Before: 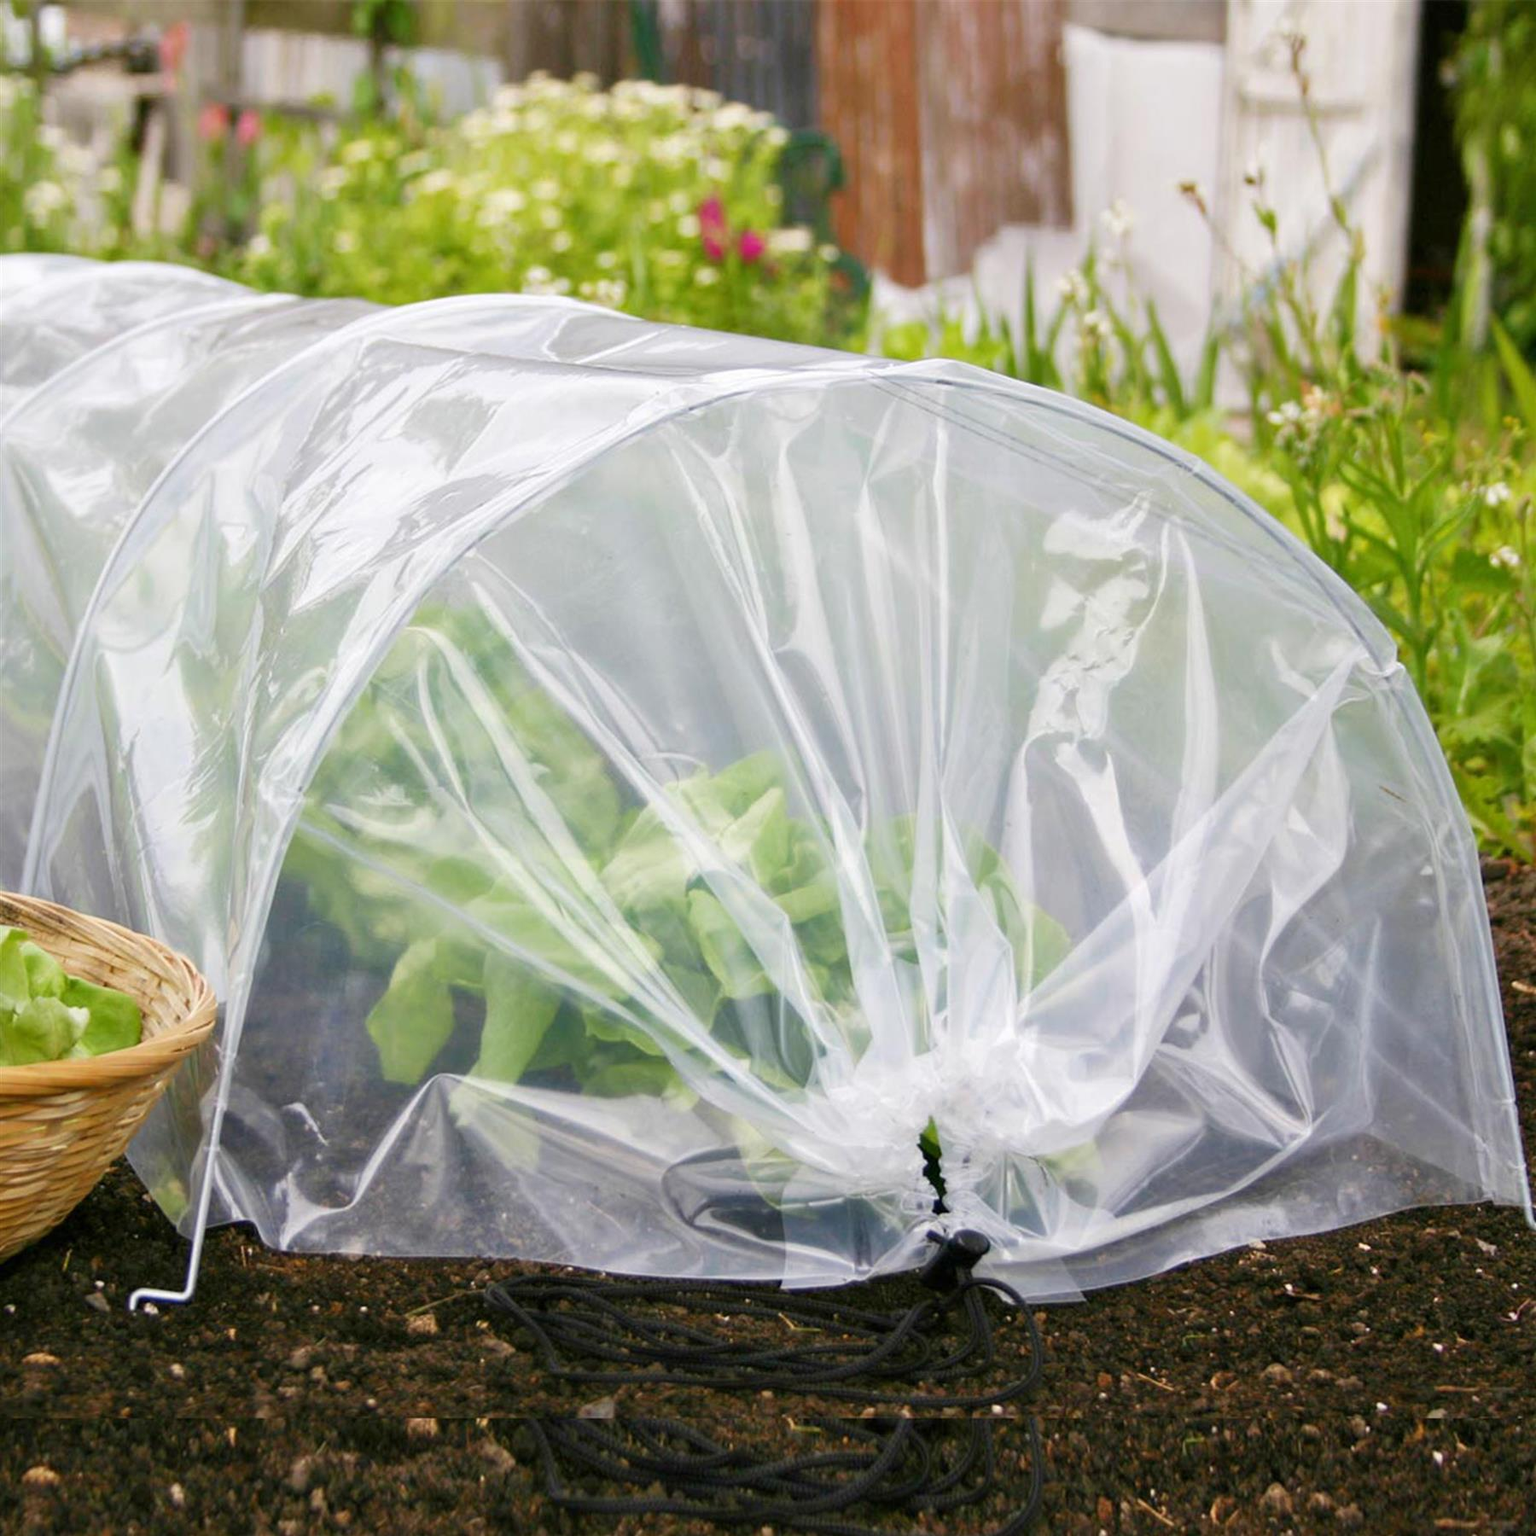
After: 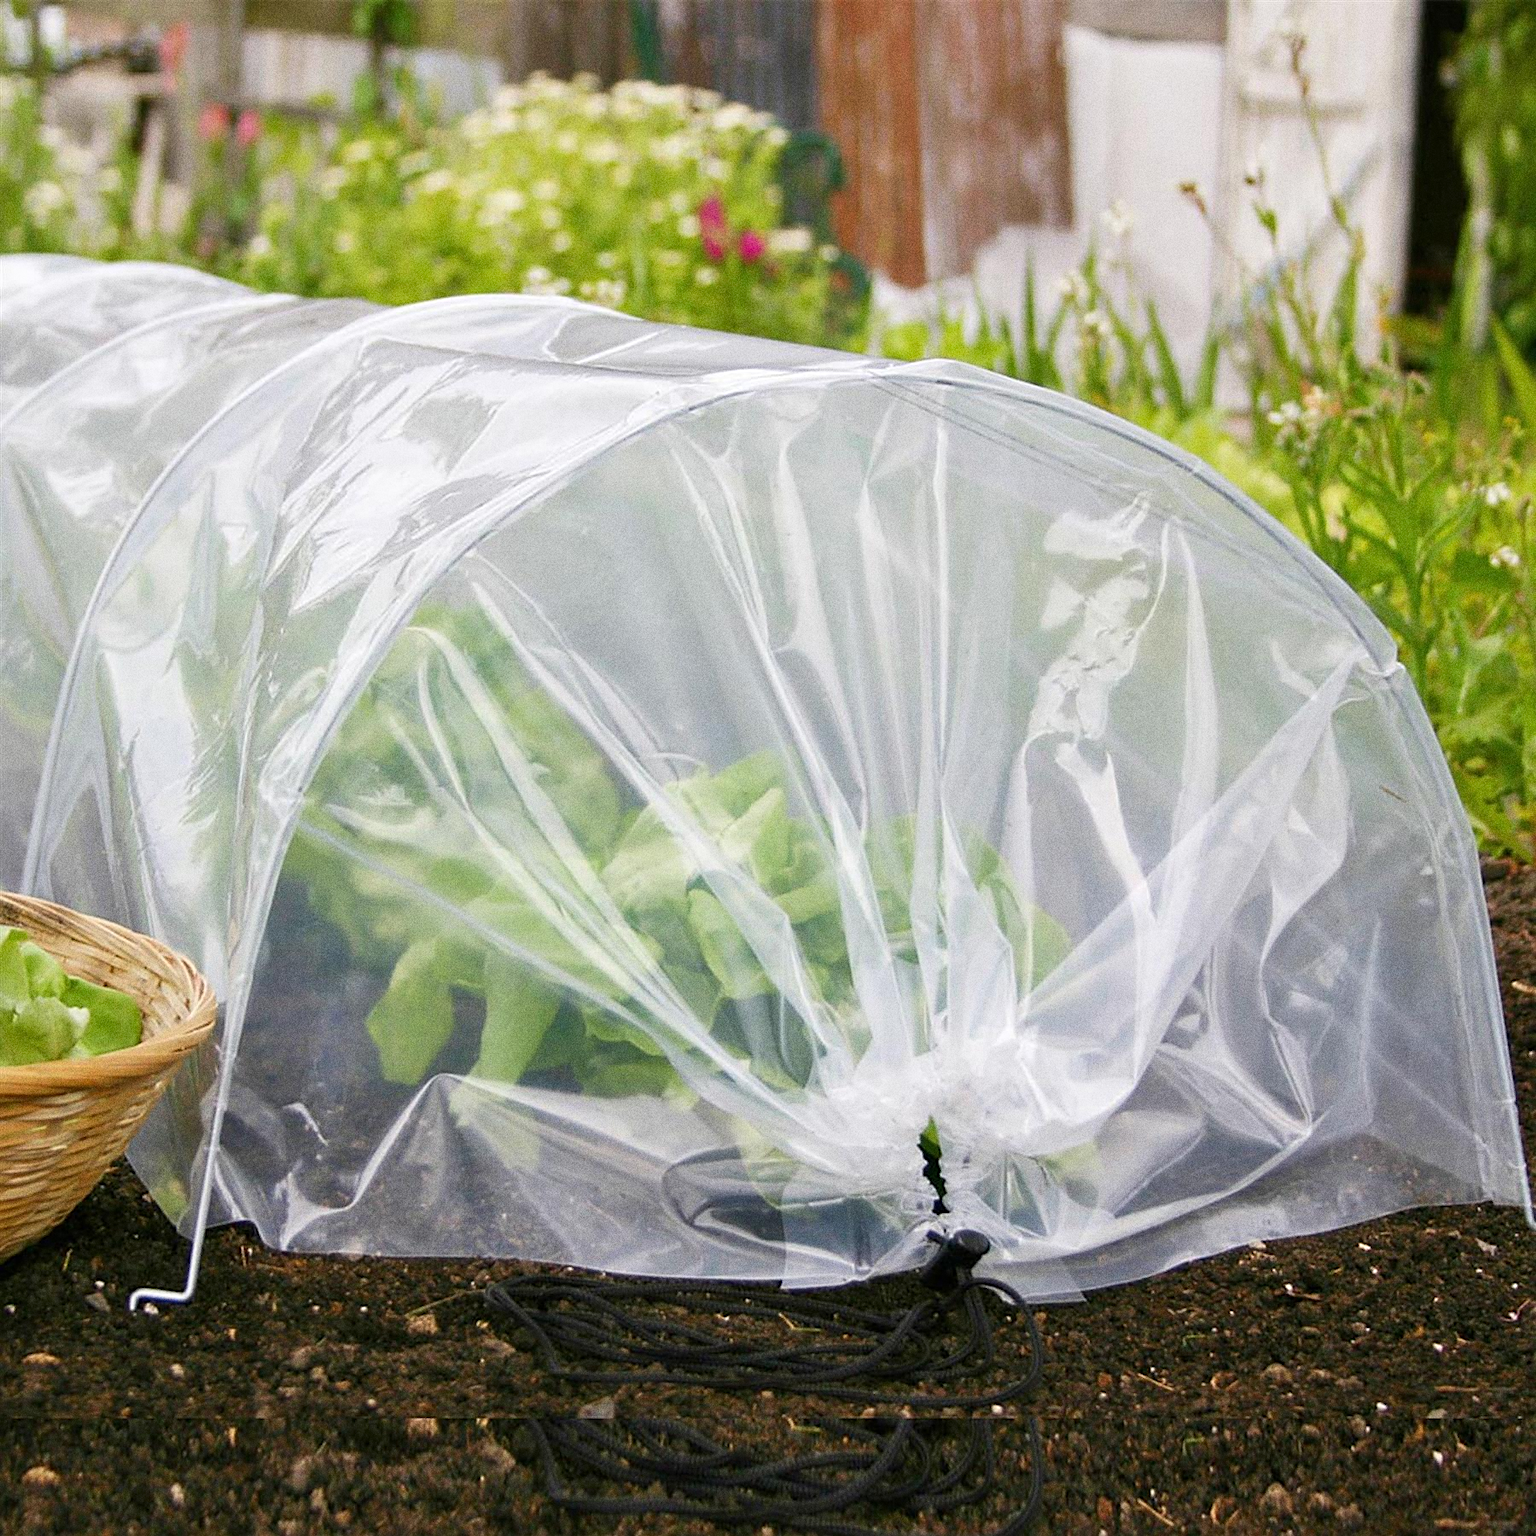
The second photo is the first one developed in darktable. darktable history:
sharpen: on, module defaults
grain: coarseness 0.09 ISO, strength 40%
